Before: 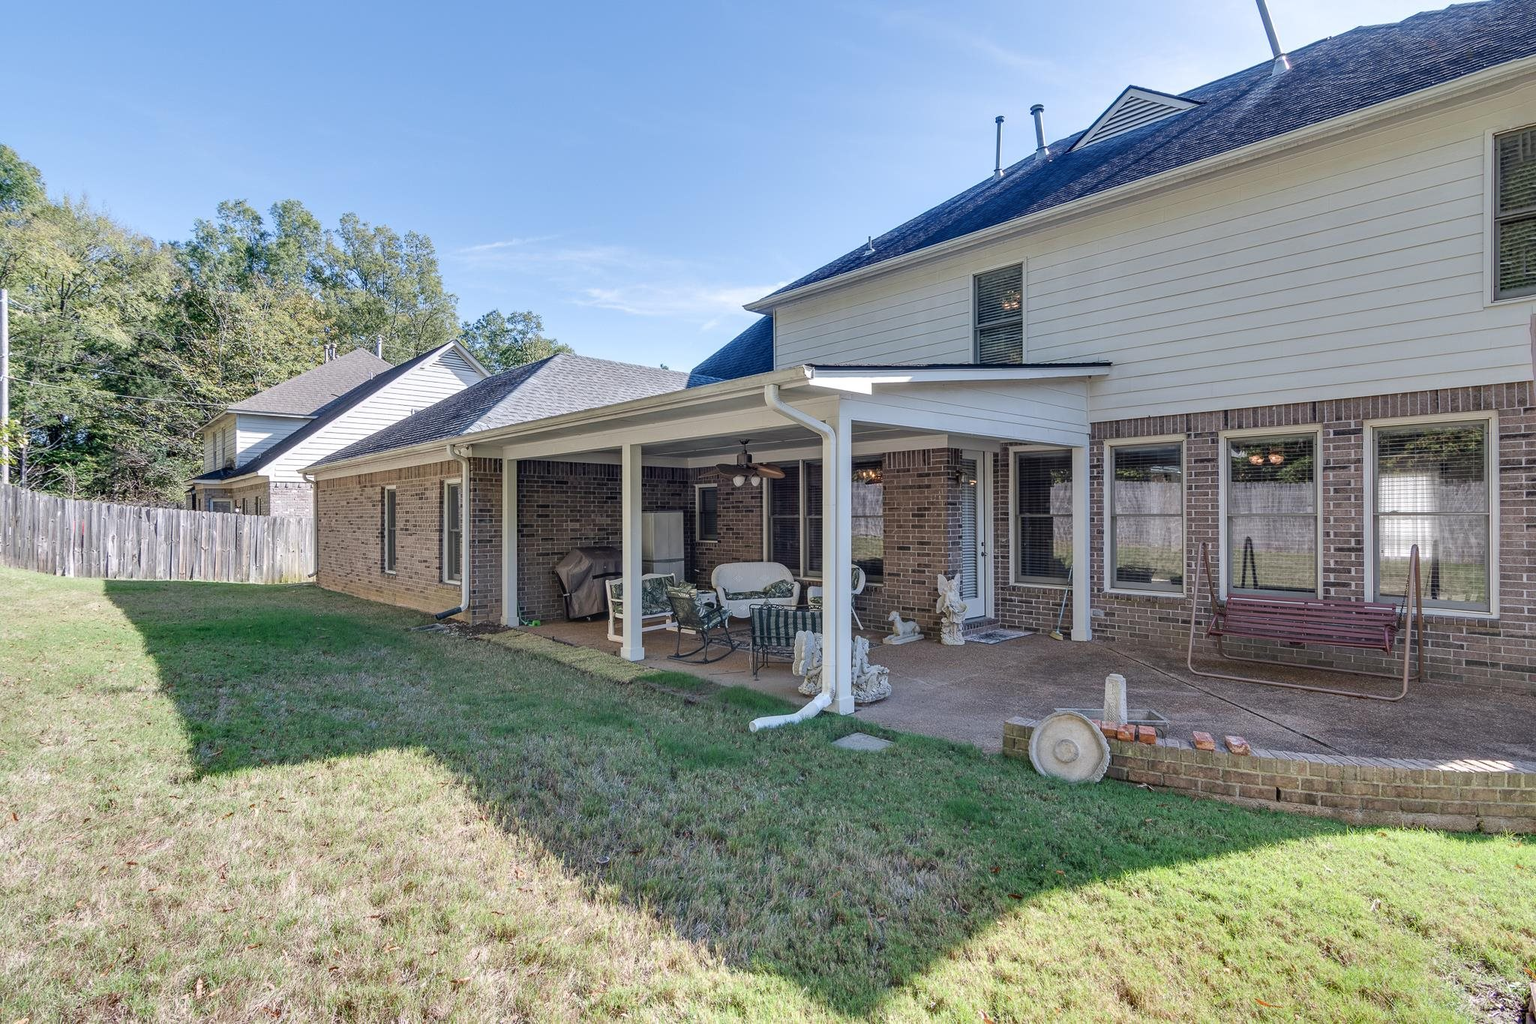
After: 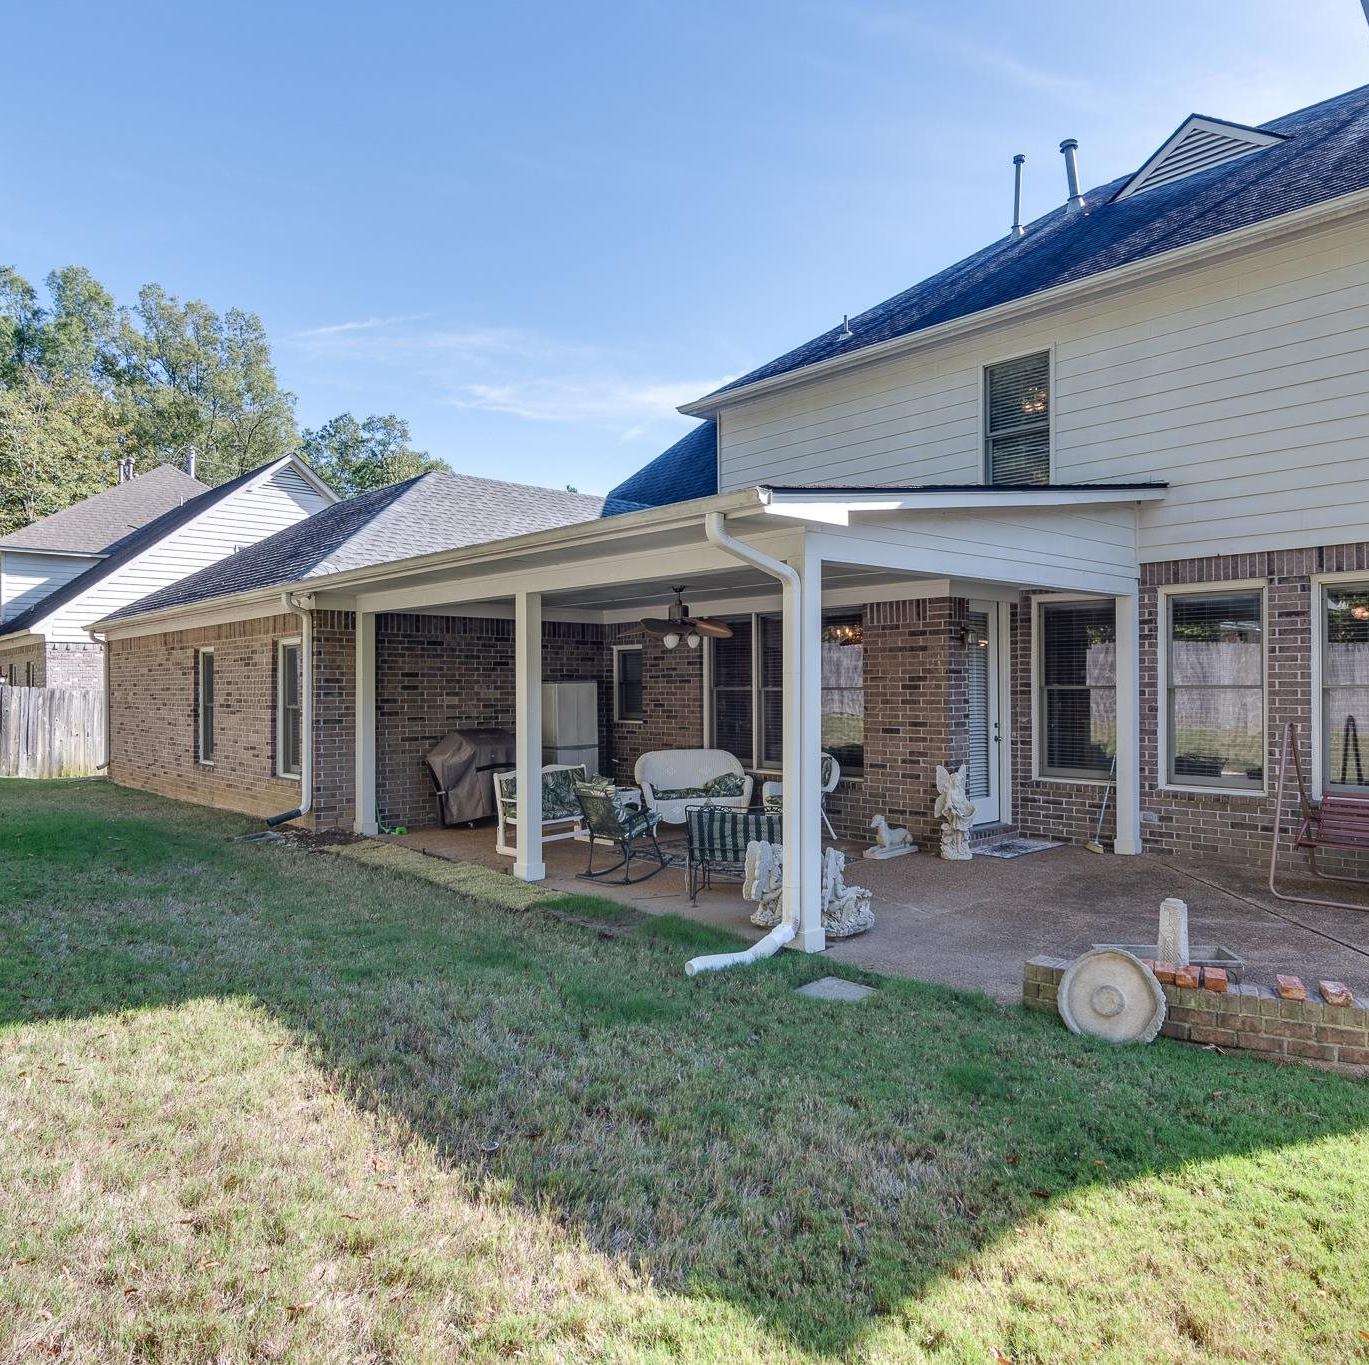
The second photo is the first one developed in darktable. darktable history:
crop: left 15.363%, right 17.783%
